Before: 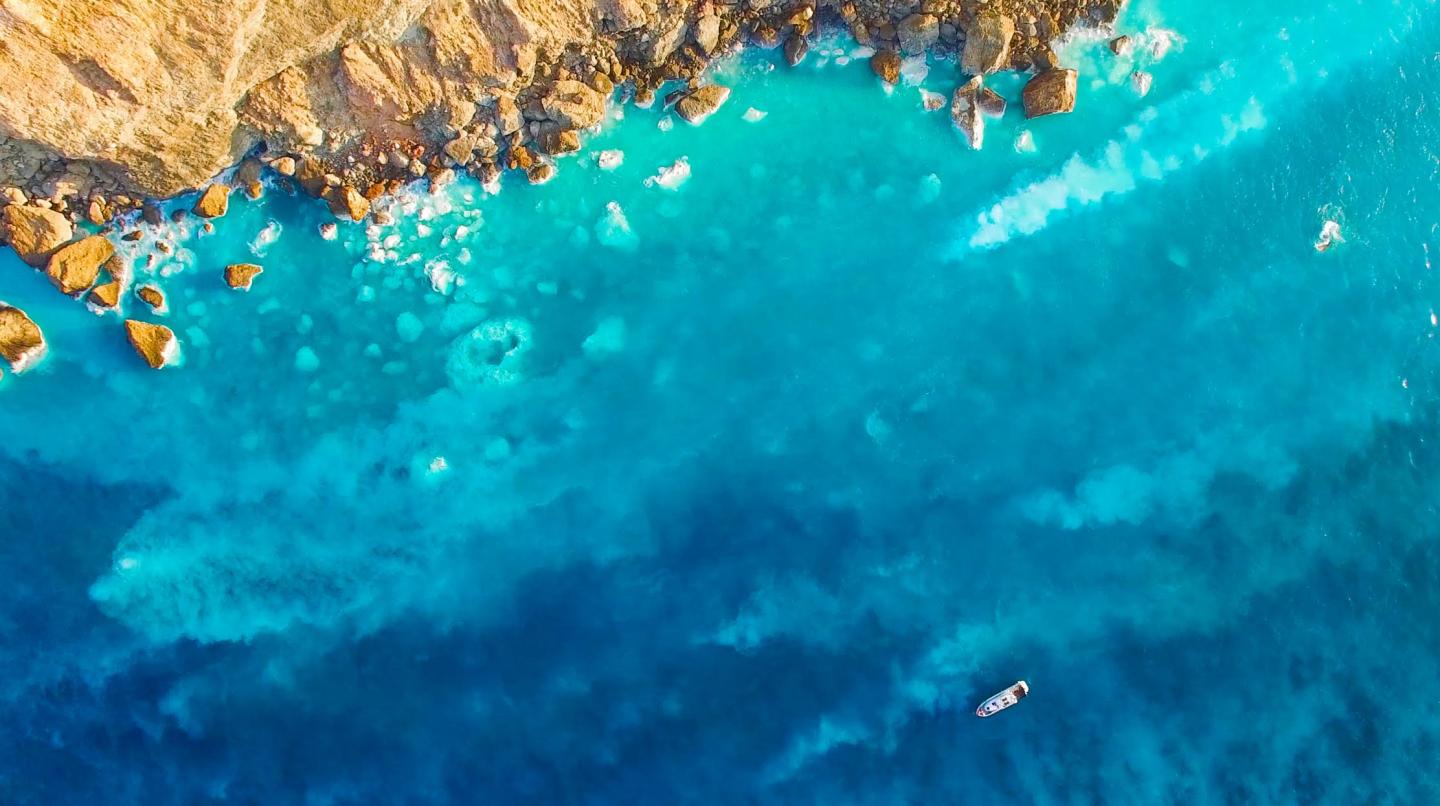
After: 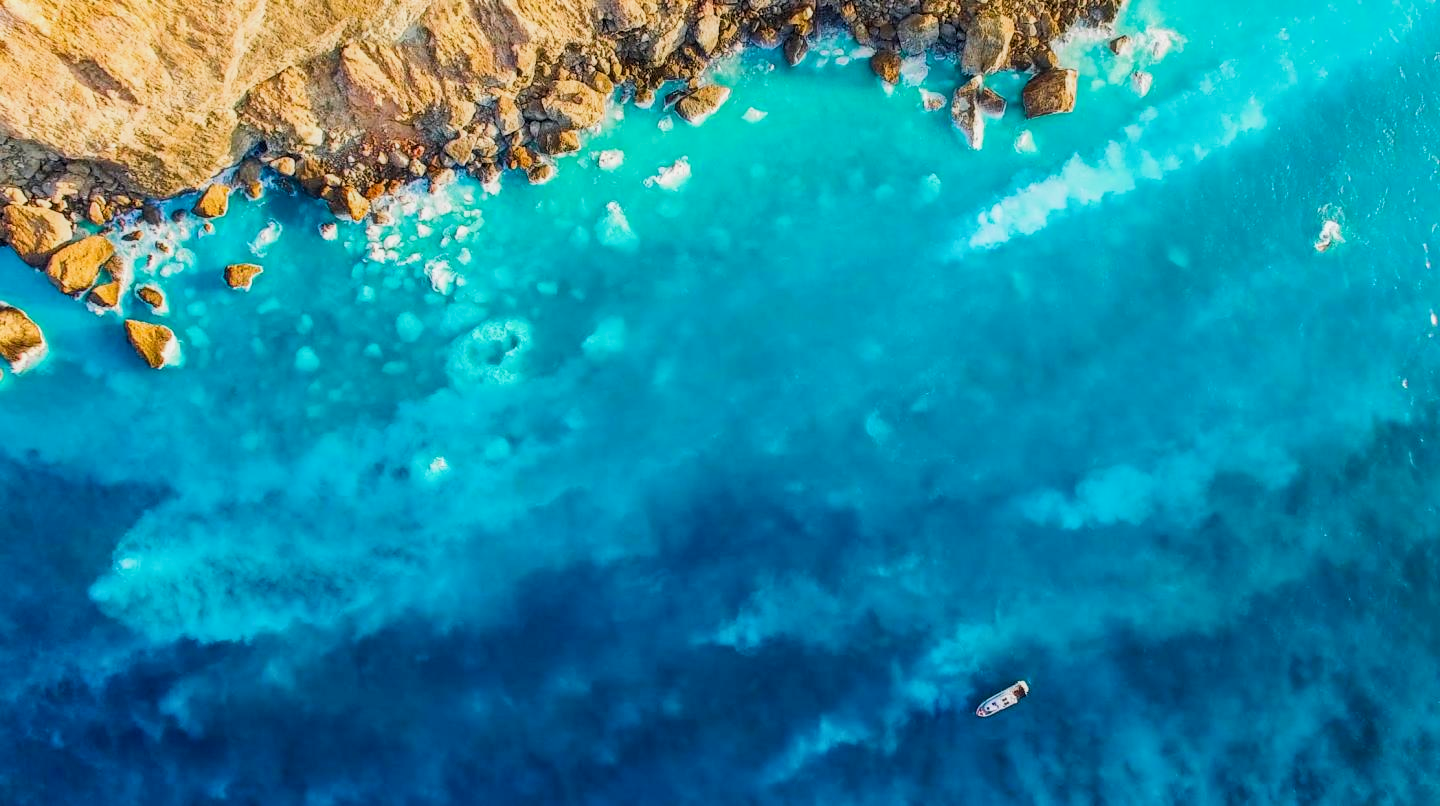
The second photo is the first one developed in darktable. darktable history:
filmic rgb: black relative exposure -16 EV, white relative exposure 5.27 EV, hardness 5.91, contrast 1.245
local contrast: on, module defaults
color correction: highlights b* 0.003, saturation 1.06
